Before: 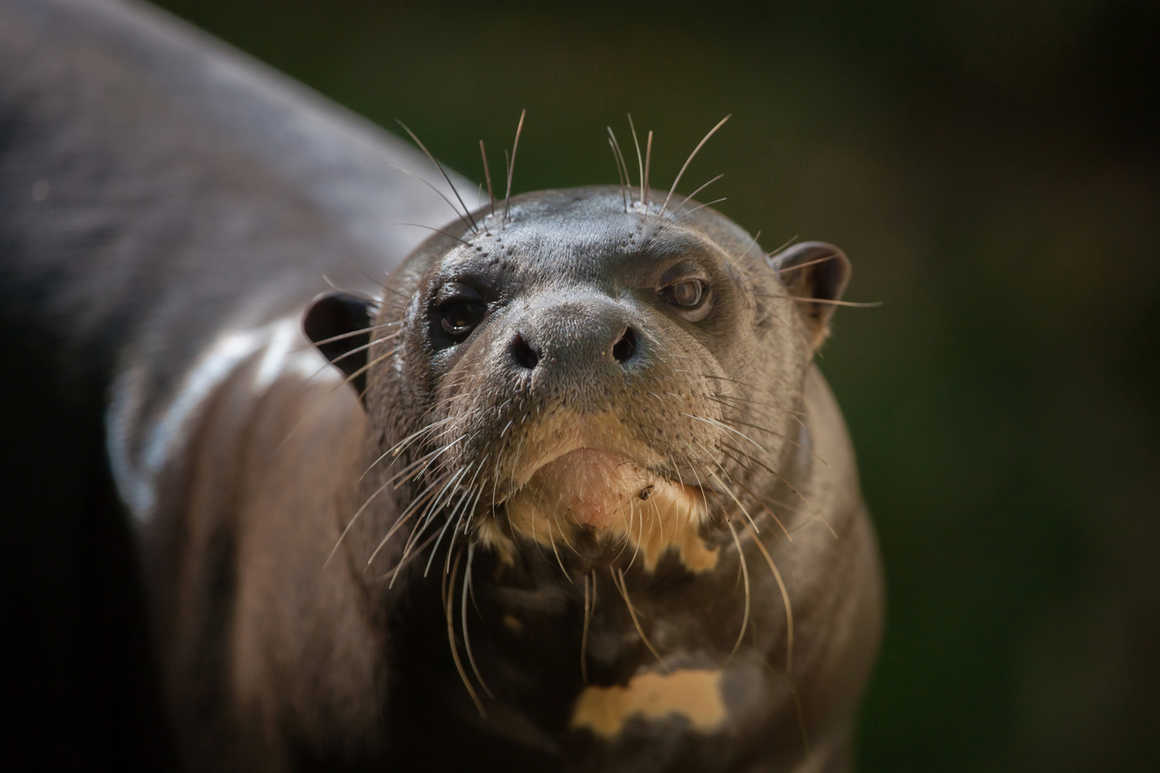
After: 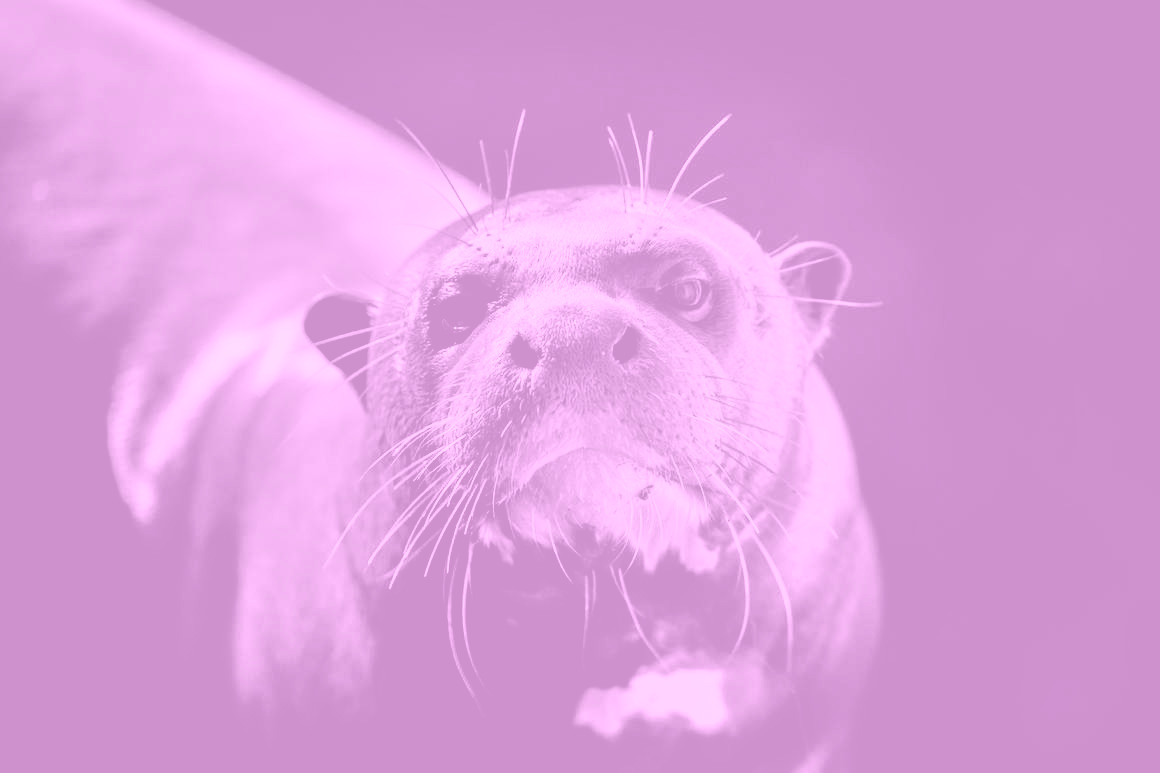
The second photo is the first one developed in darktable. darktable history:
shadows and highlights: shadows 49, highlights -41, soften with gaussian
colorize: hue 331.2°, saturation 69%, source mix 30.28%, lightness 69.02%, version 1
filmic rgb: black relative exposure -5 EV, hardness 2.88, contrast 1.3, highlights saturation mix -30%
color correction: highlights a* -5.94, highlights b* 9.48, shadows a* 10.12, shadows b* 23.94
